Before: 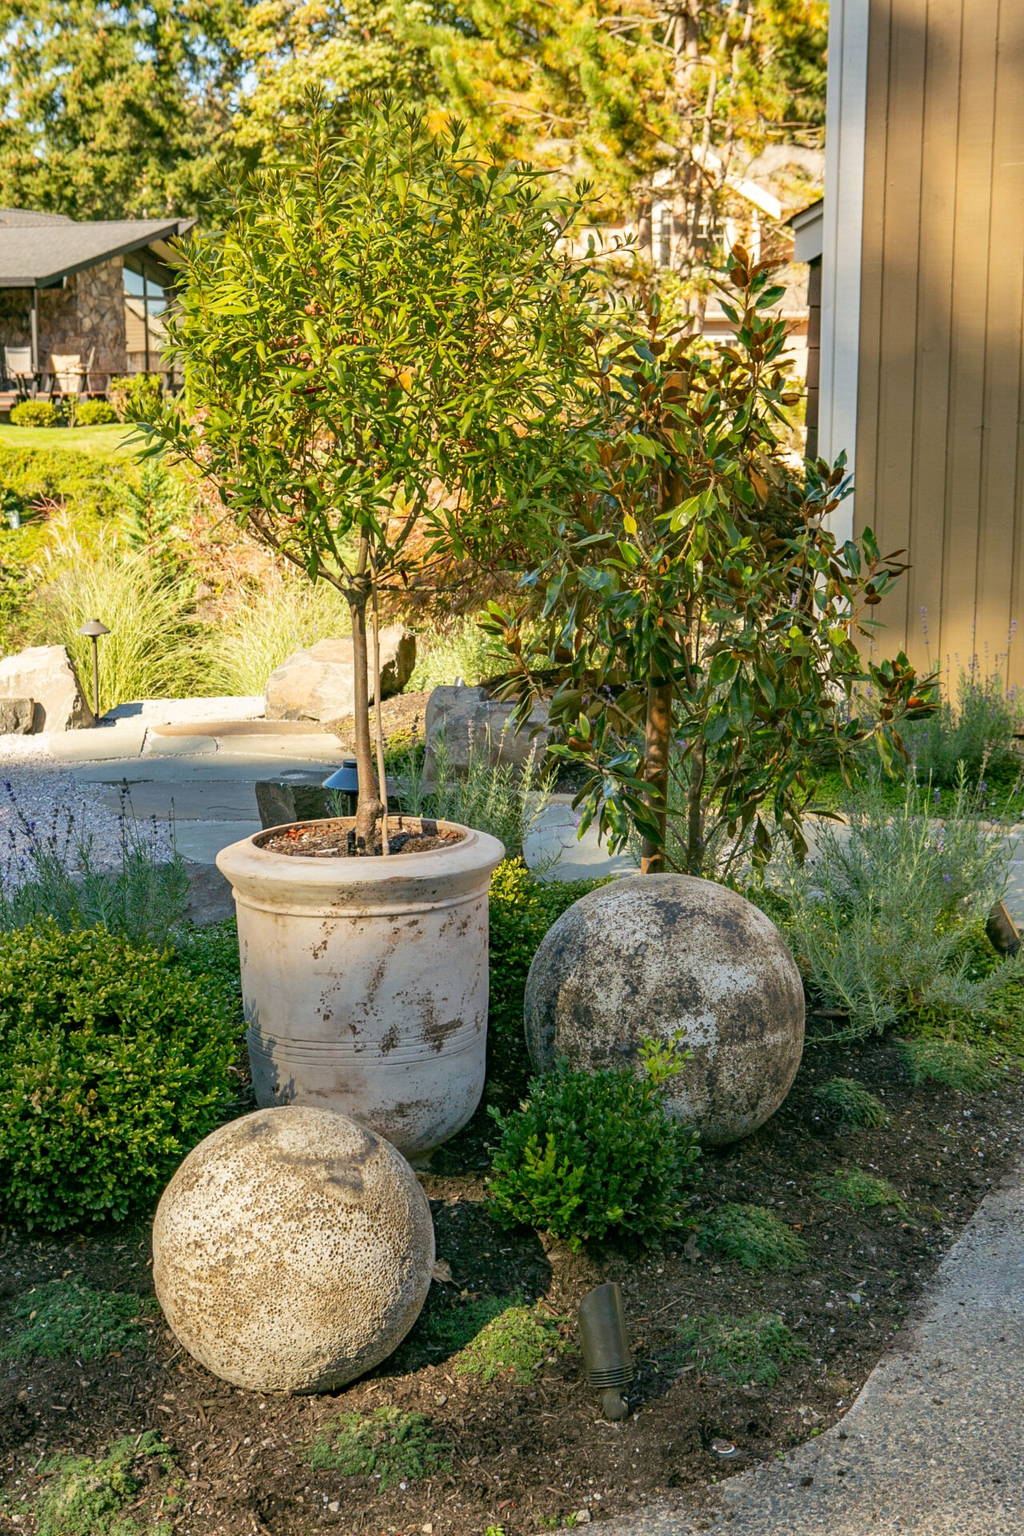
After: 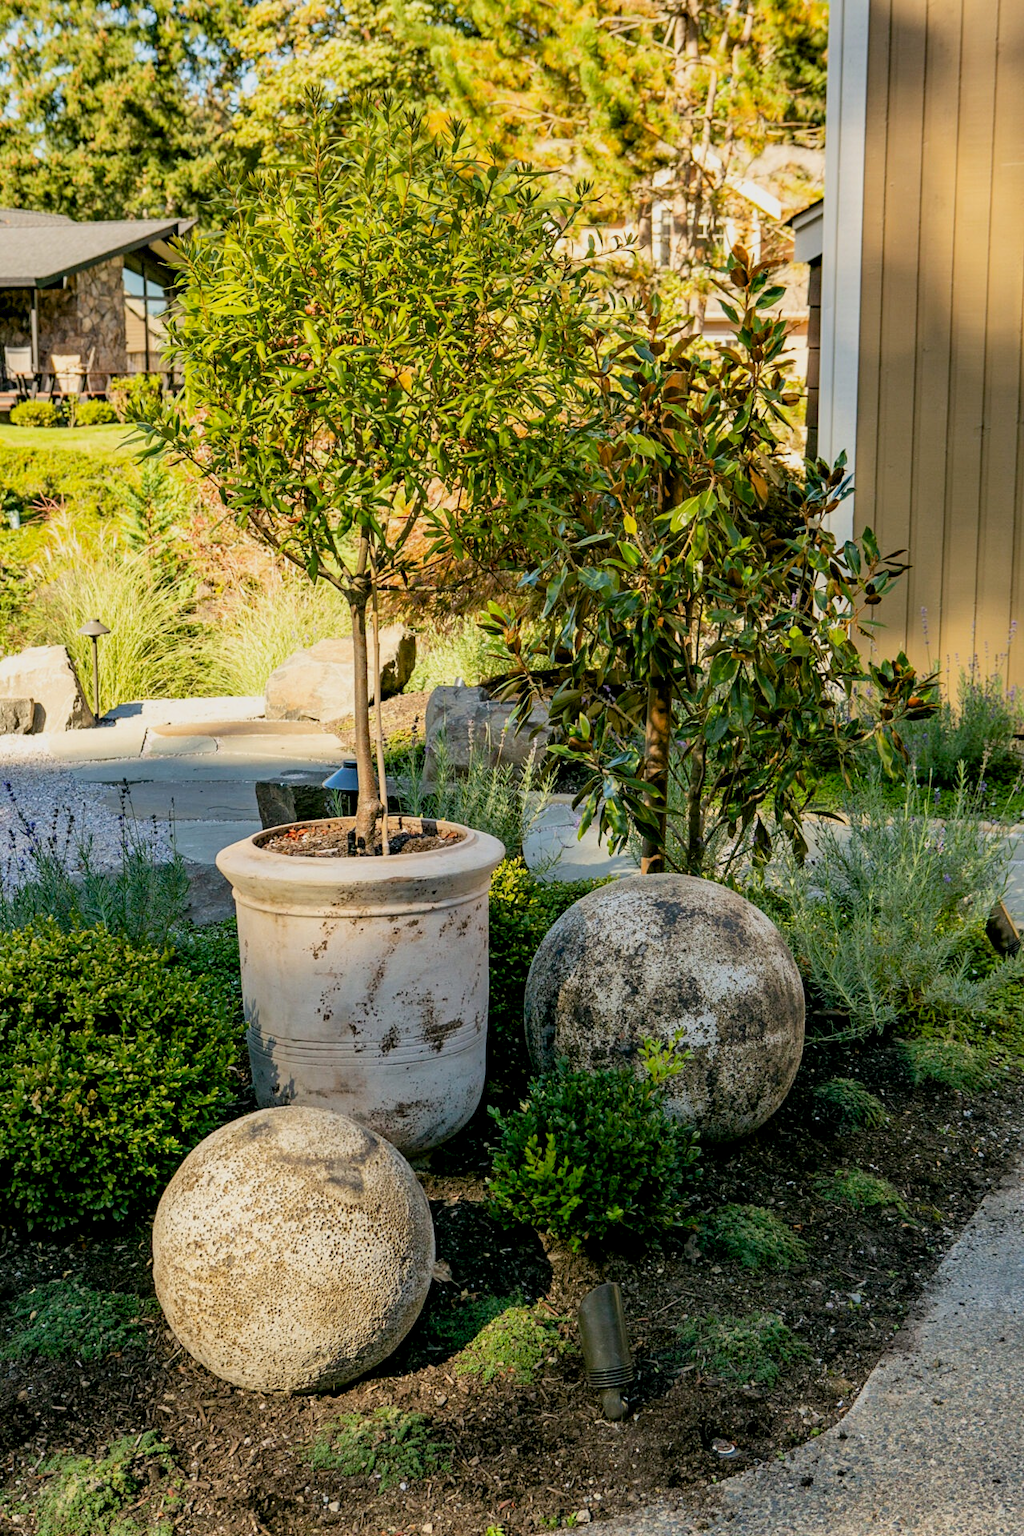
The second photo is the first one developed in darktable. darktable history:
exposure: black level correction 0.01, exposure 0.016 EV, compensate exposure bias true, compensate highlight preservation false
filmic rgb: middle gray luminance 9.03%, black relative exposure -10.59 EV, white relative exposure 3.44 EV, target black luminance 0%, hardness 5.95, latitude 59.55%, contrast 1.086, highlights saturation mix 3.74%, shadows ↔ highlights balance 28.97%, color science v6 (2022)
